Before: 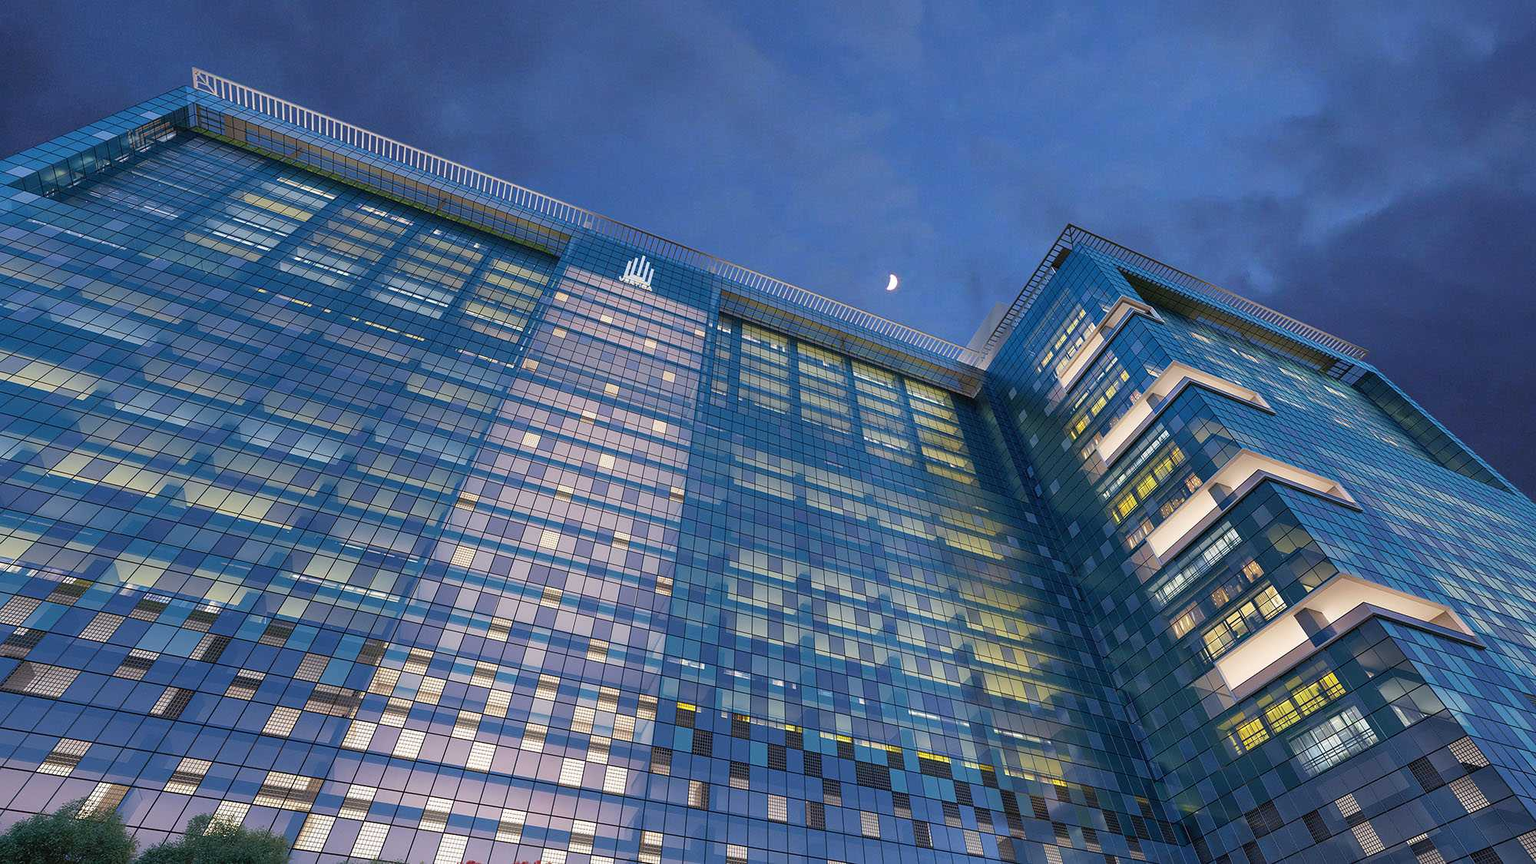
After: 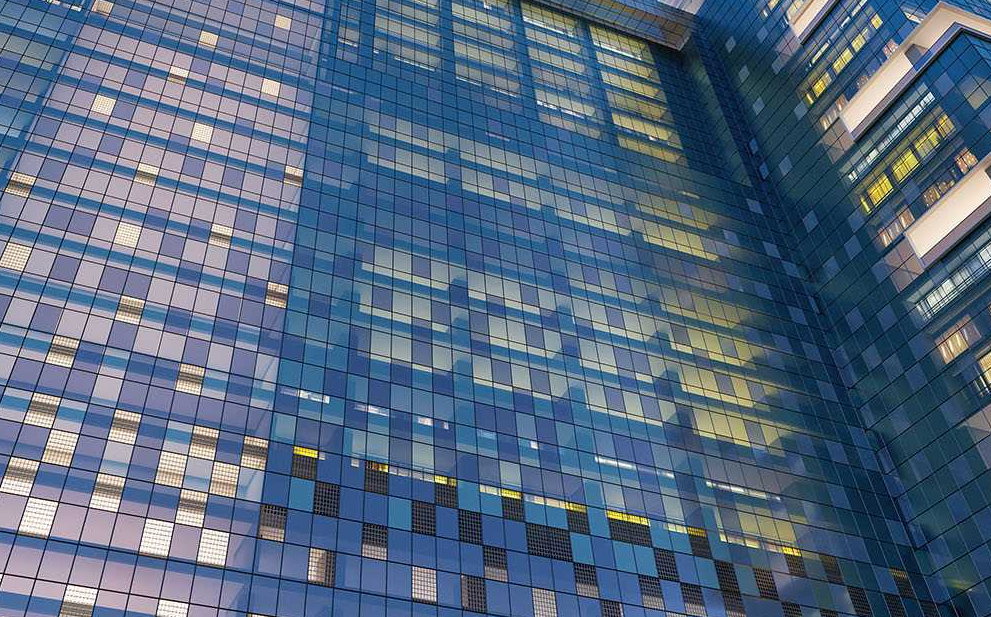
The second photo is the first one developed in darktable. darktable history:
crop: left 29.422%, top 41.631%, right 20.984%, bottom 3.498%
